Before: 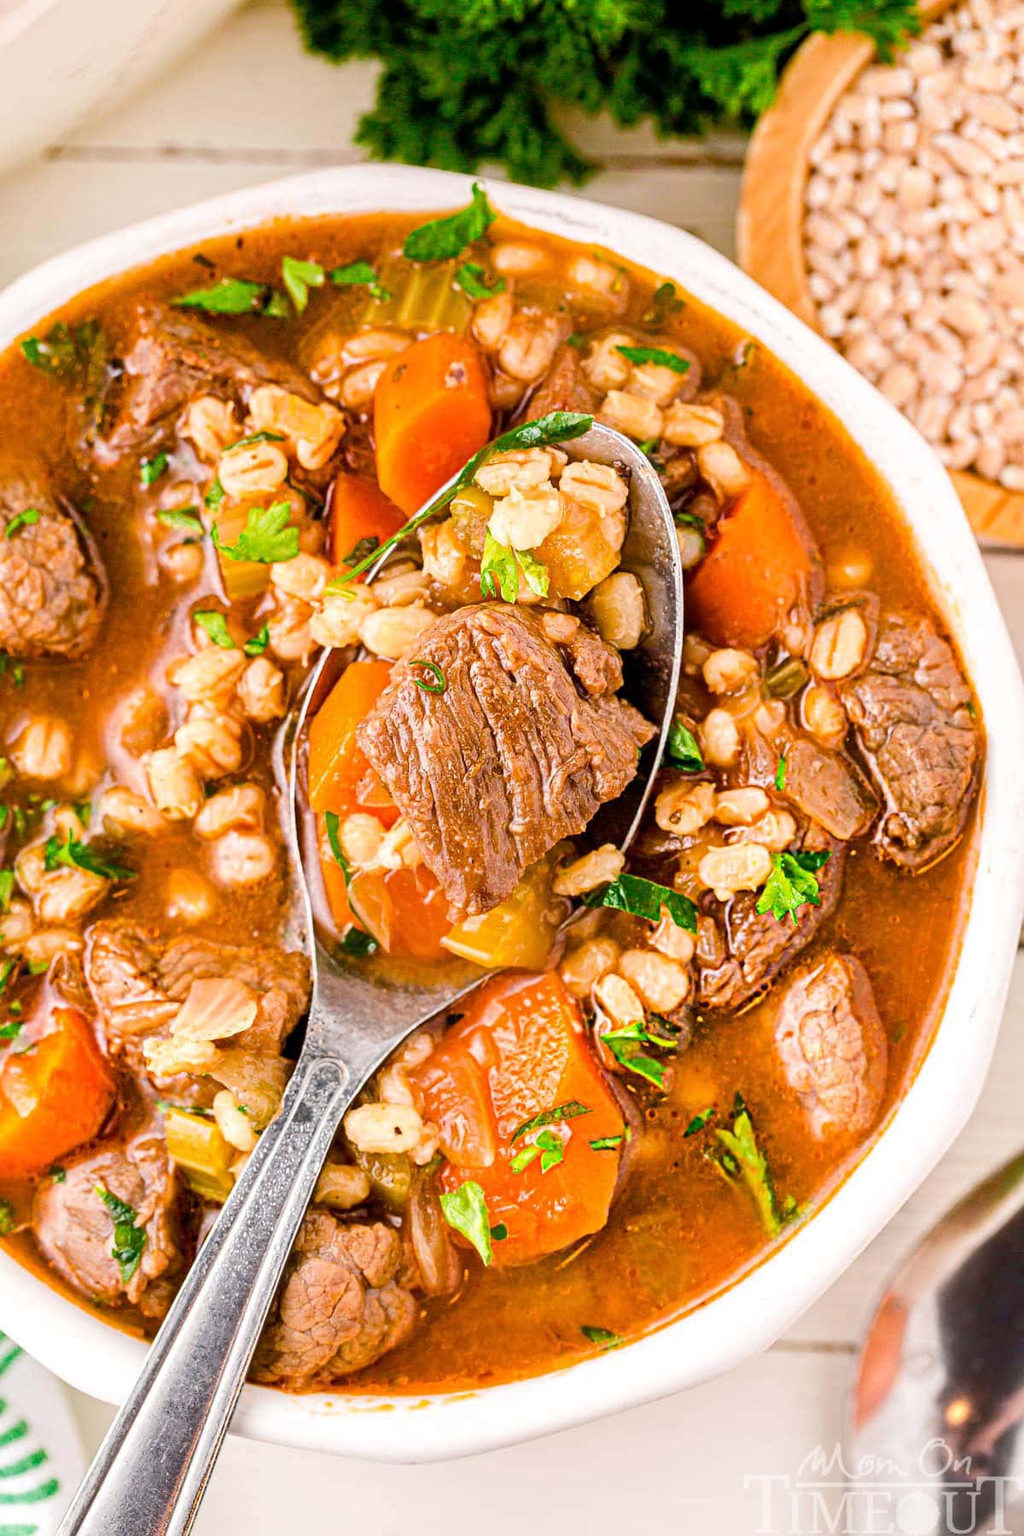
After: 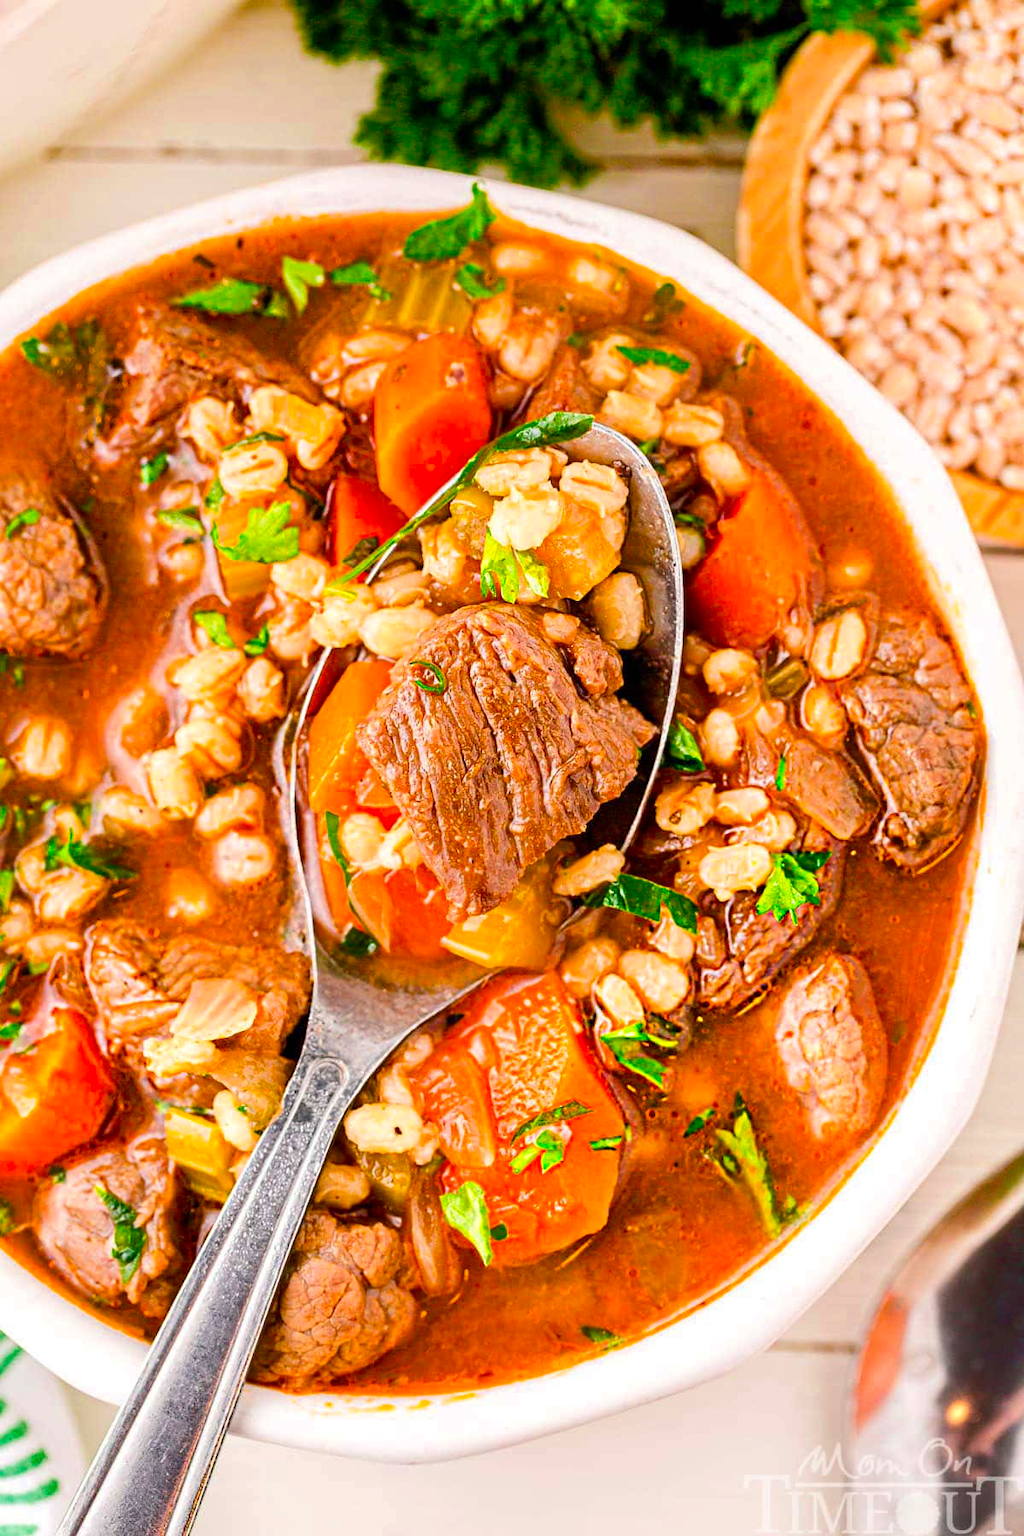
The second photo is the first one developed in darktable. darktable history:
color zones: curves: ch0 [(0, 0.613) (0.01, 0.613) (0.245, 0.448) (0.498, 0.529) (0.642, 0.665) (0.879, 0.777) (0.99, 0.613)]; ch1 [(0, 0) (0.143, 0) (0.286, 0) (0.429, 0) (0.571, 0) (0.714, 0) (0.857, 0)], mix -131.09%
sharpen: radius 5.325, amount 0.312, threshold 26.433
